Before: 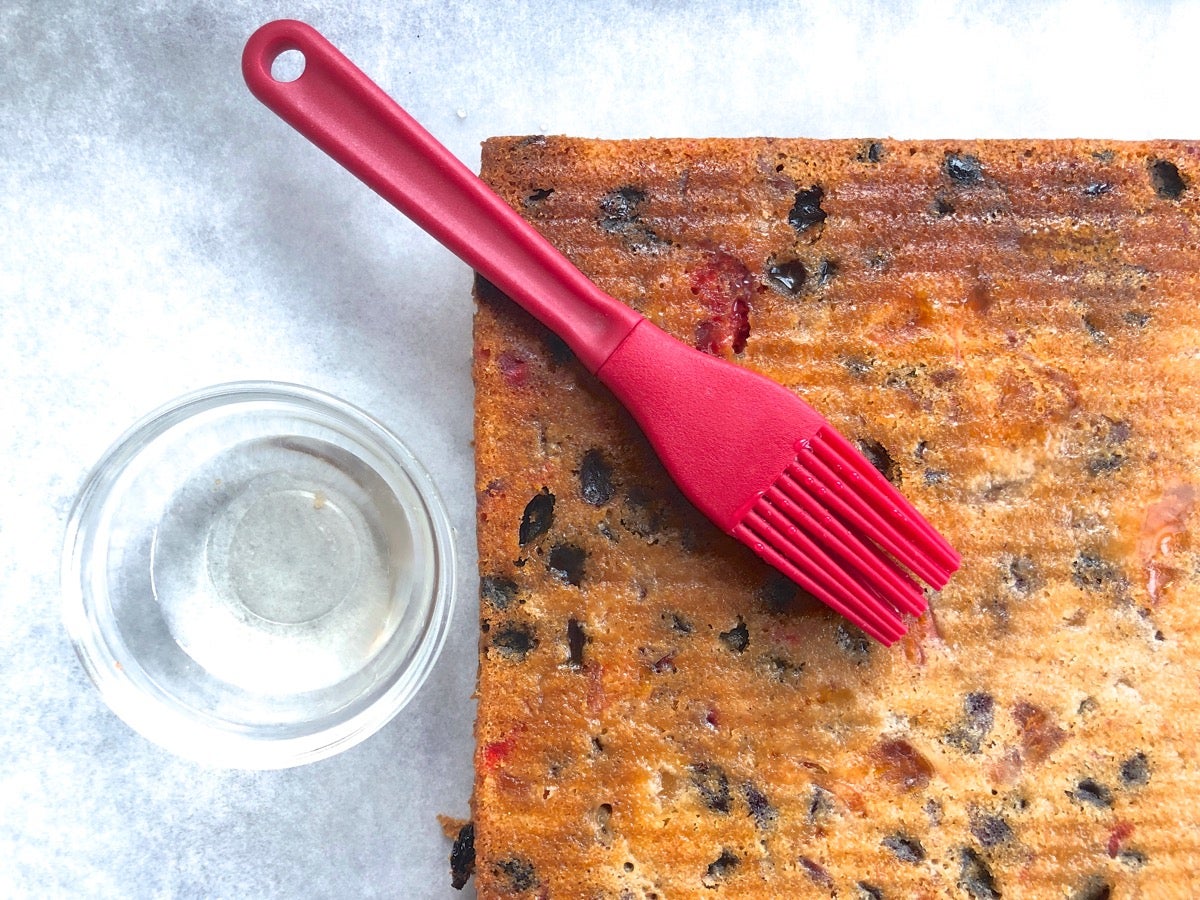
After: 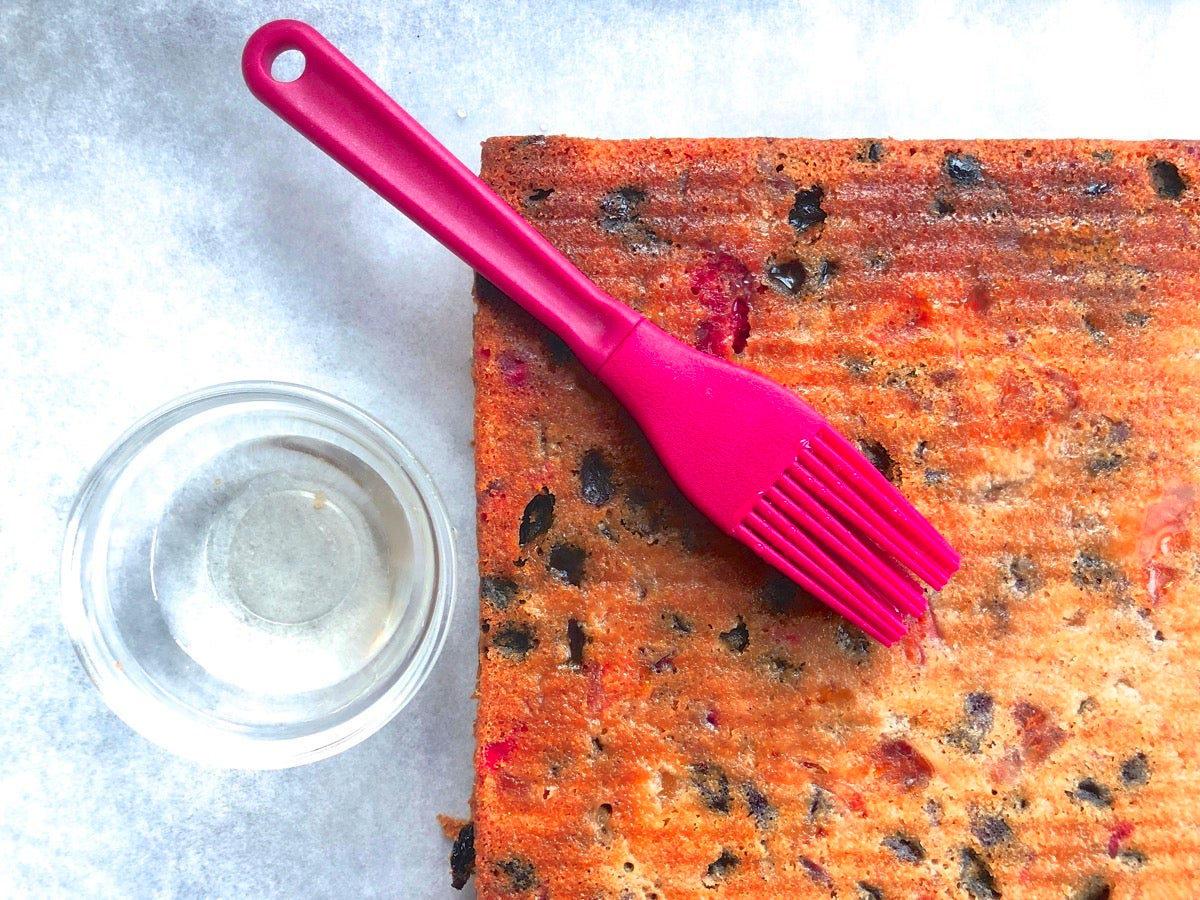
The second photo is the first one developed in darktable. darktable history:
color zones: curves: ch1 [(0.24, 0.629) (0.75, 0.5)]; ch2 [(0.255, 0.454) (0.745, 0.491)]
